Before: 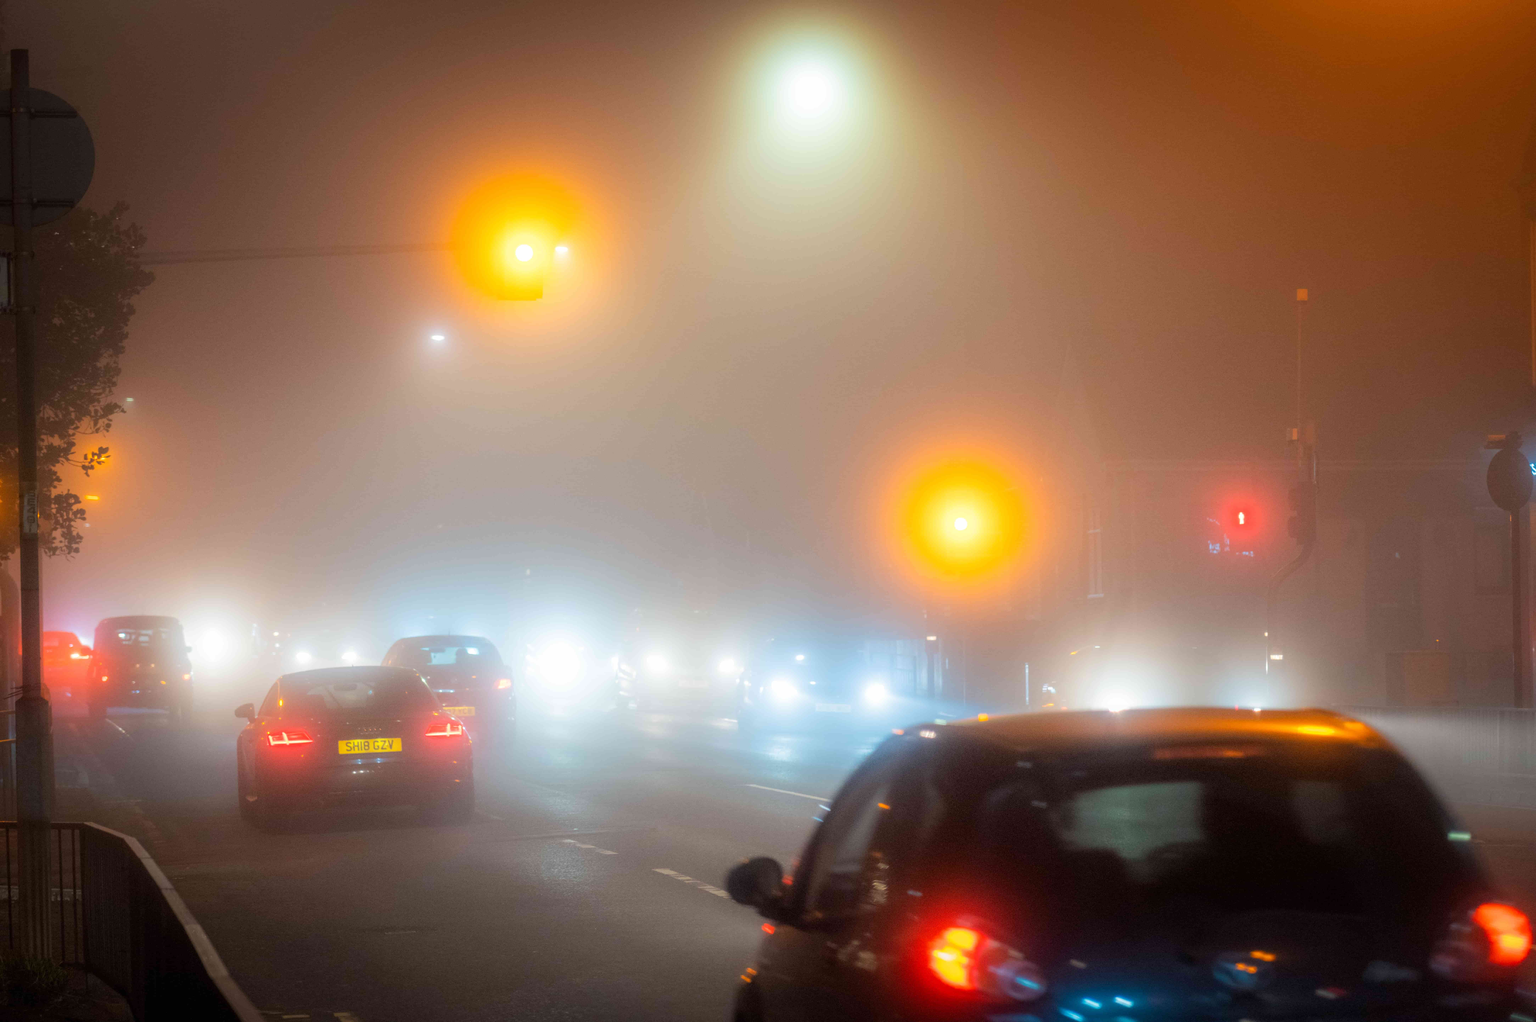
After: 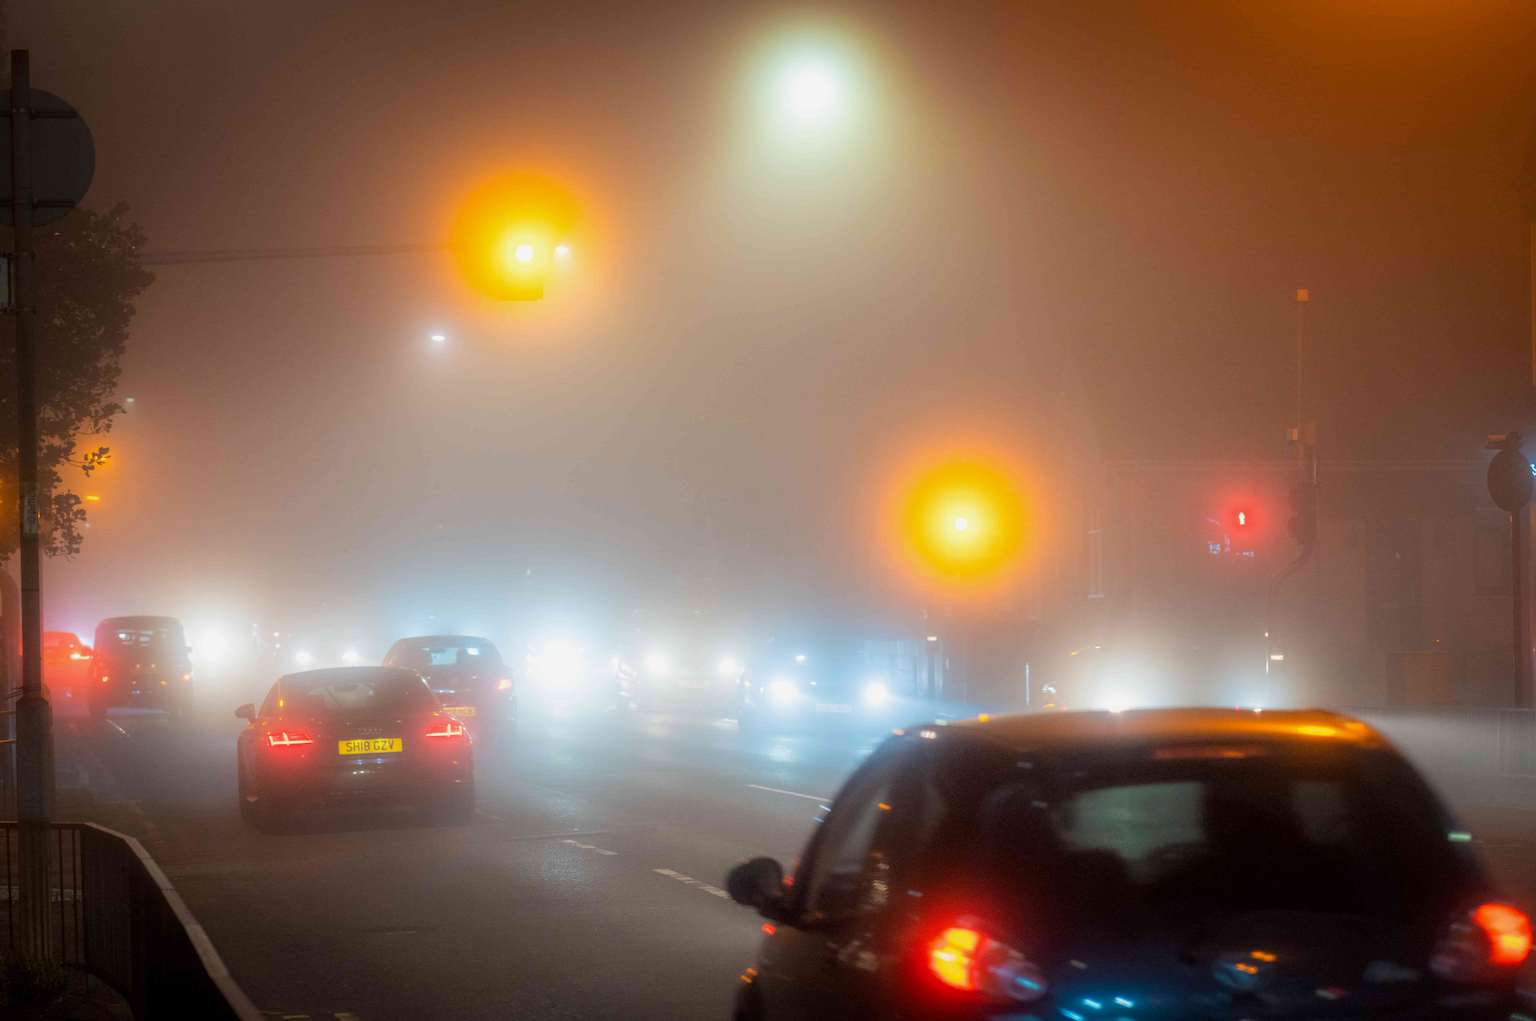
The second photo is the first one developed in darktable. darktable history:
exposure: black level correction 0.001, exposure -0.125 EV, compensate exposure bias true, compensate highlight preservation false
